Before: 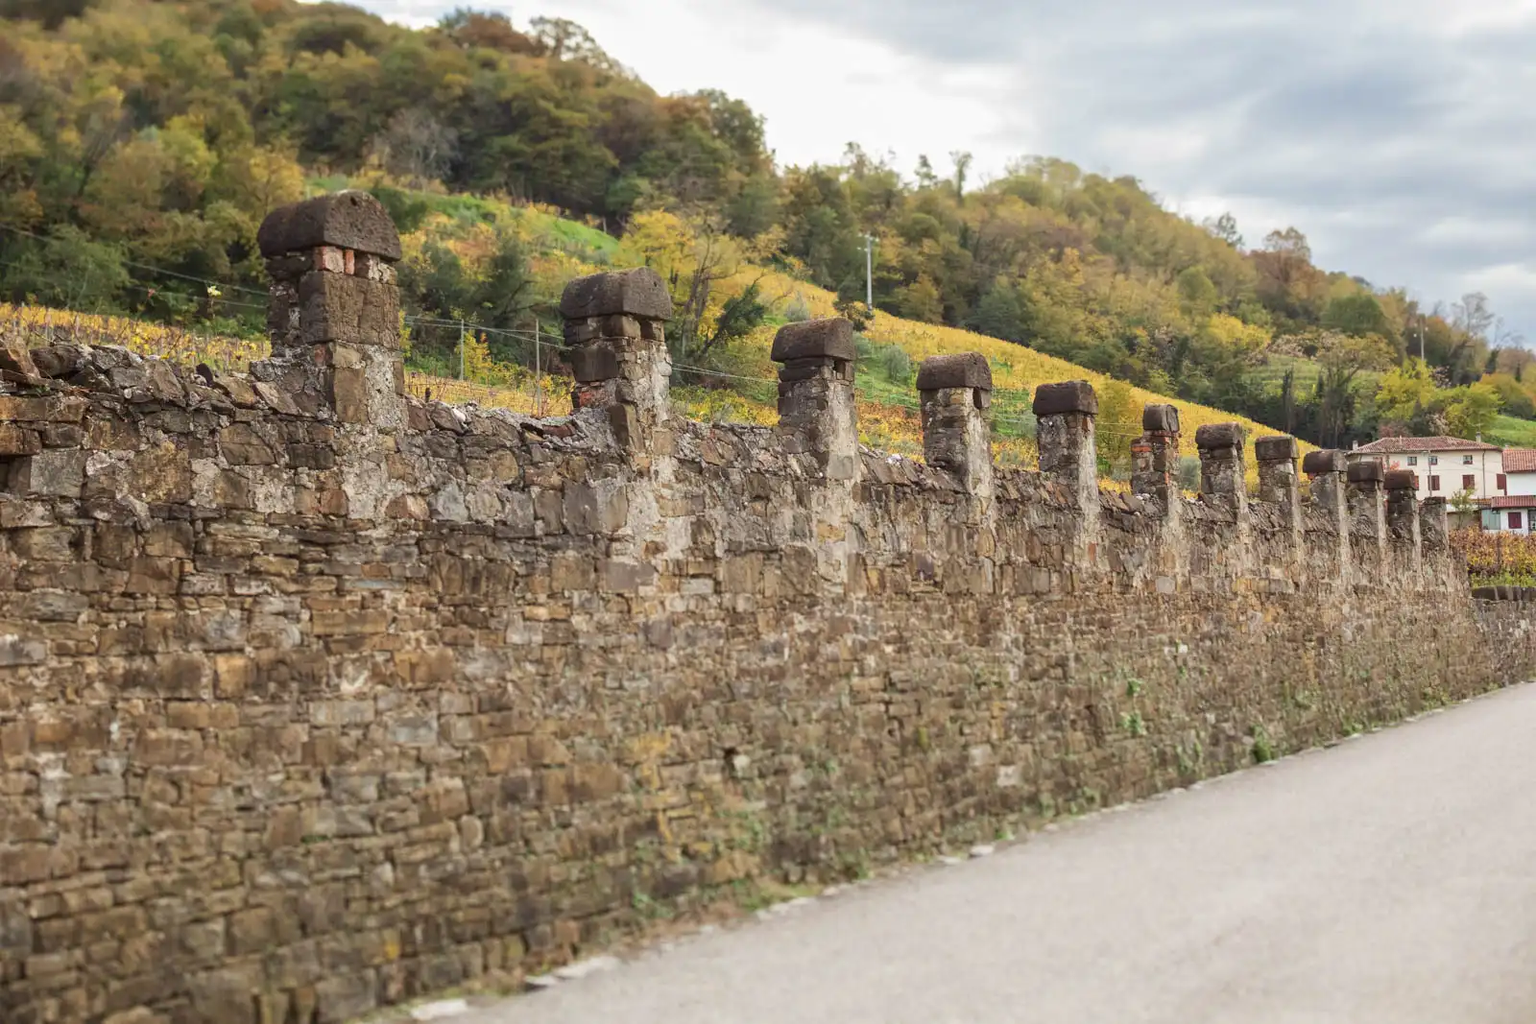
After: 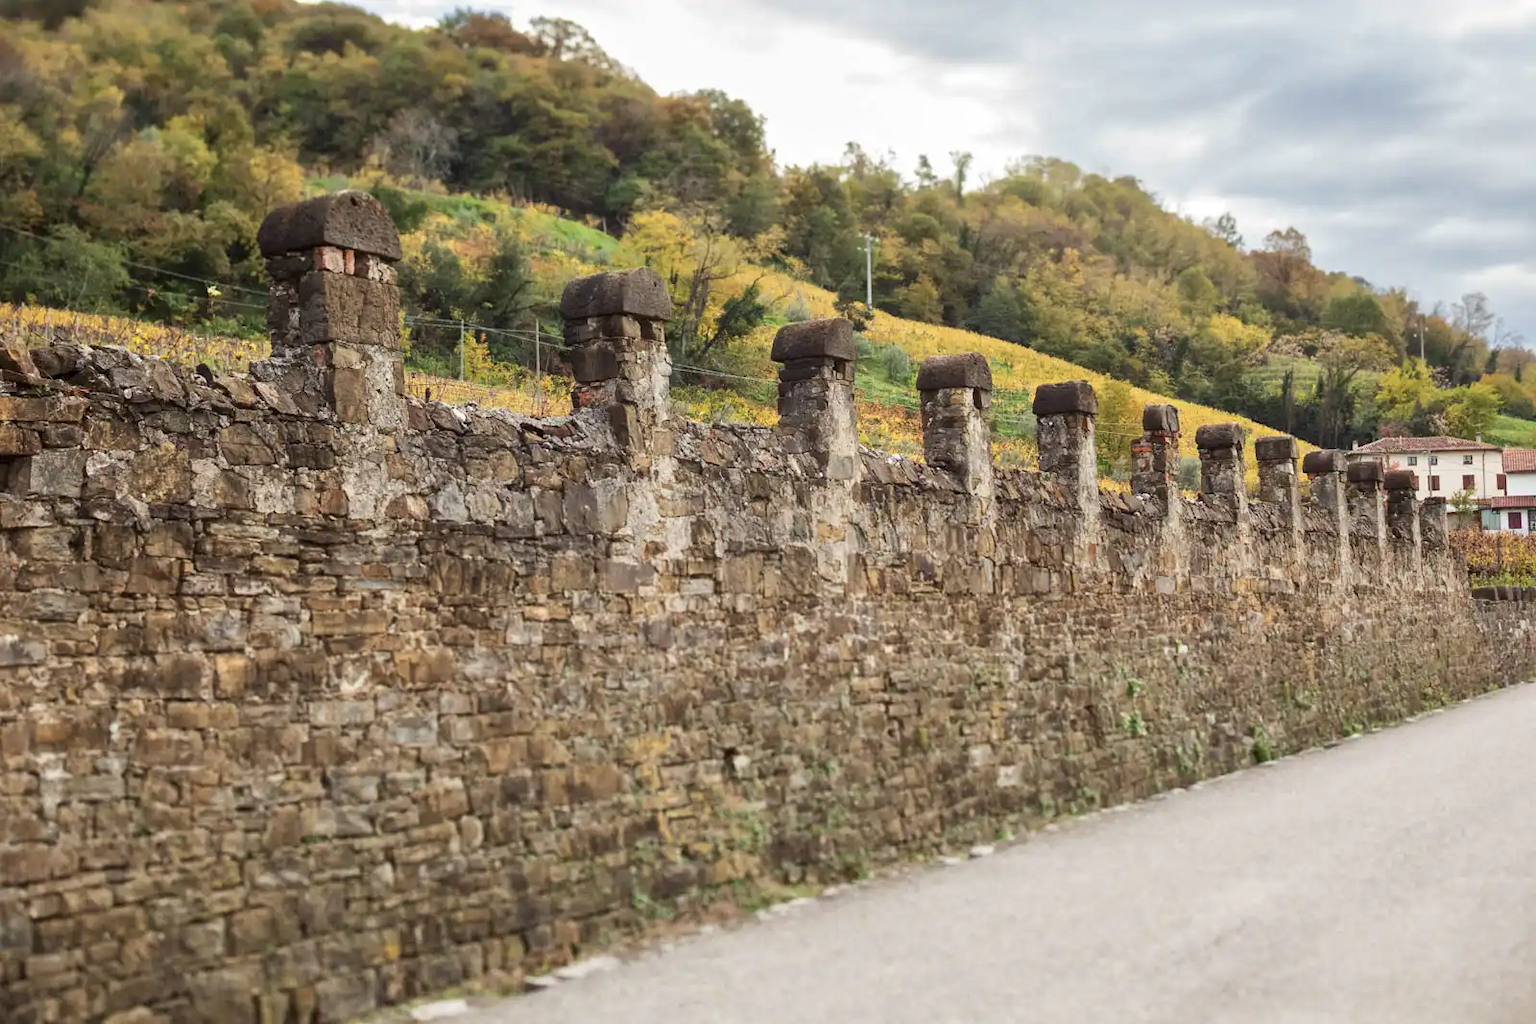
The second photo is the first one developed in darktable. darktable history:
local contrast: mode bilateral grid, contrast 20, coarseness 50, detail 129%, midtone range 0.2
